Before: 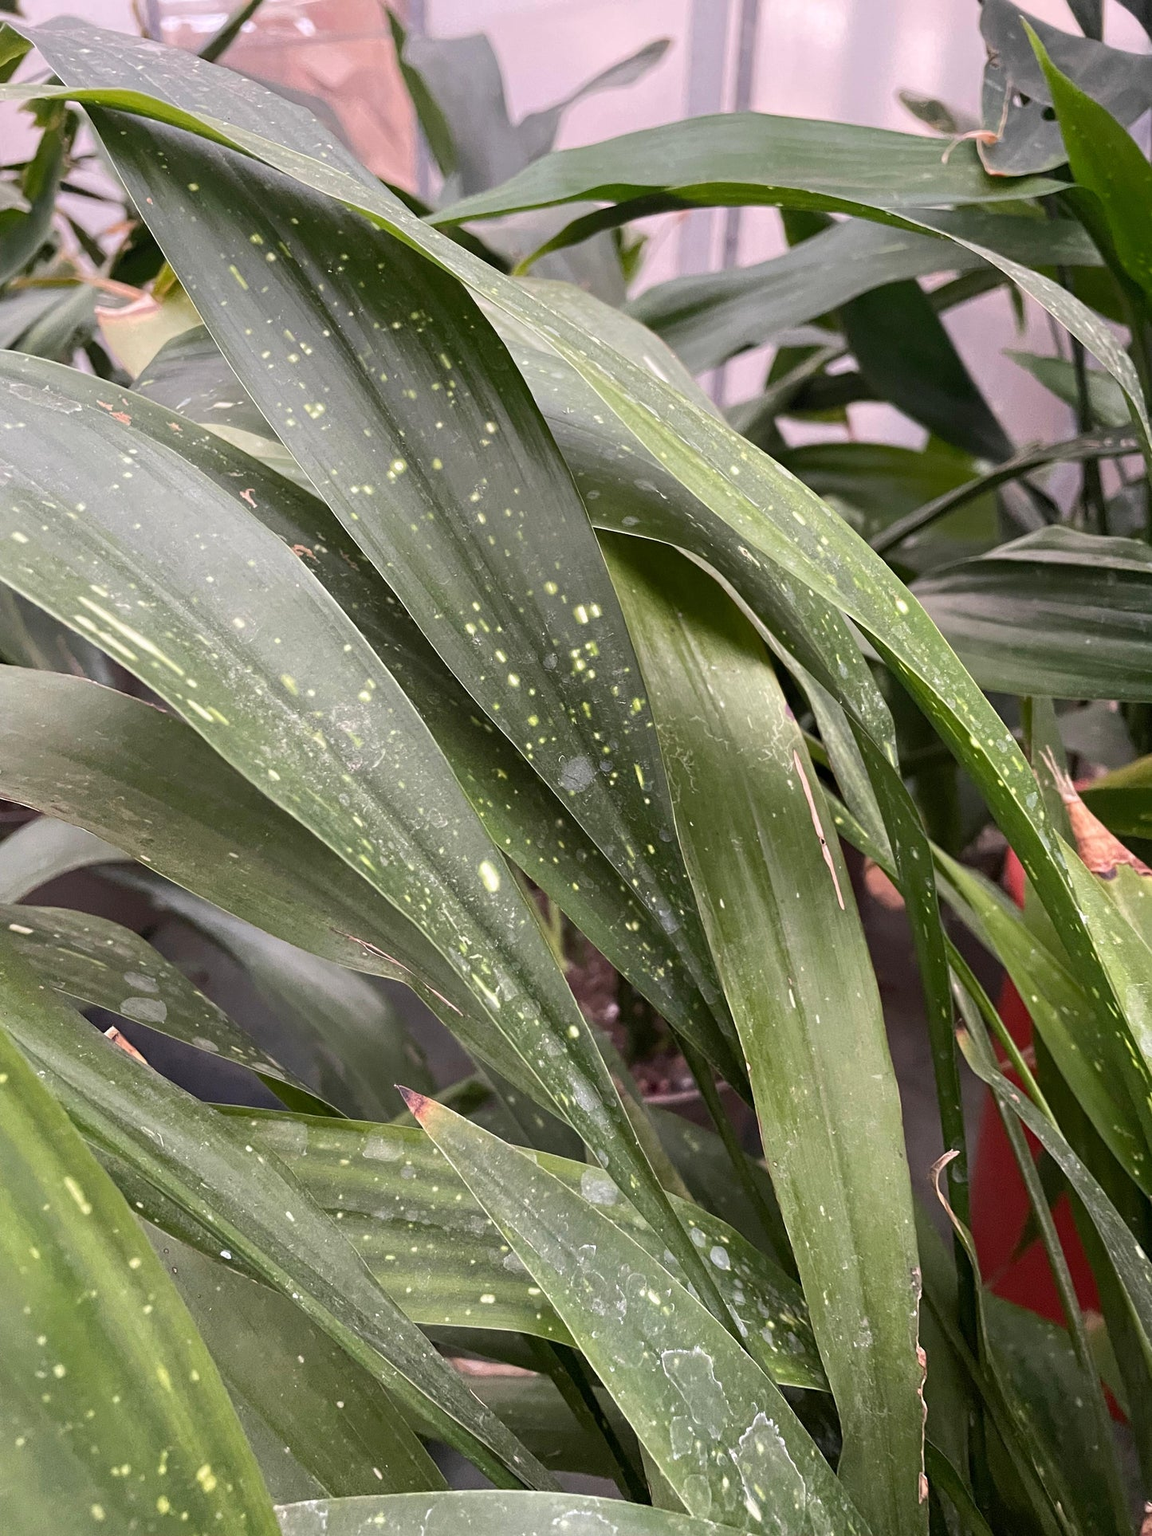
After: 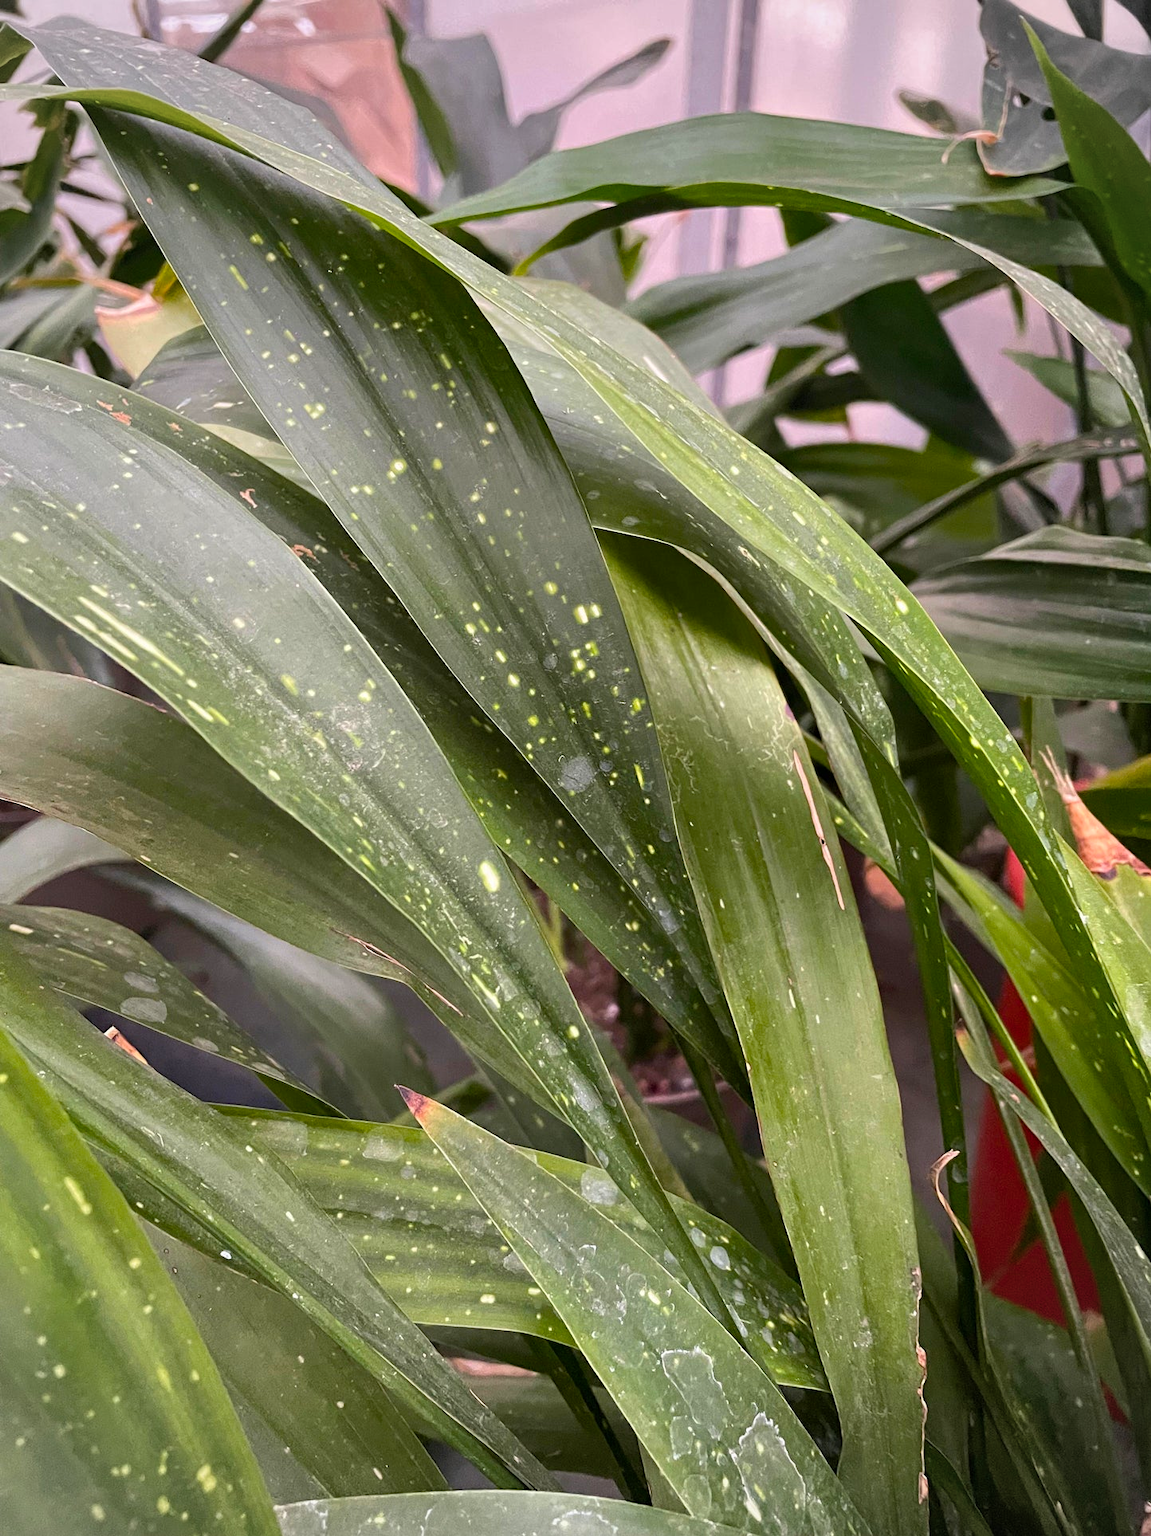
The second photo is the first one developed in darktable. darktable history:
shadows and highlights: shadows 32.83, highlights -47.7, soften with gaussian
color balance rgb: perceptual saturation grading › global saturation 25%, global vibrance 20%
vignetting: brightness -0.167
